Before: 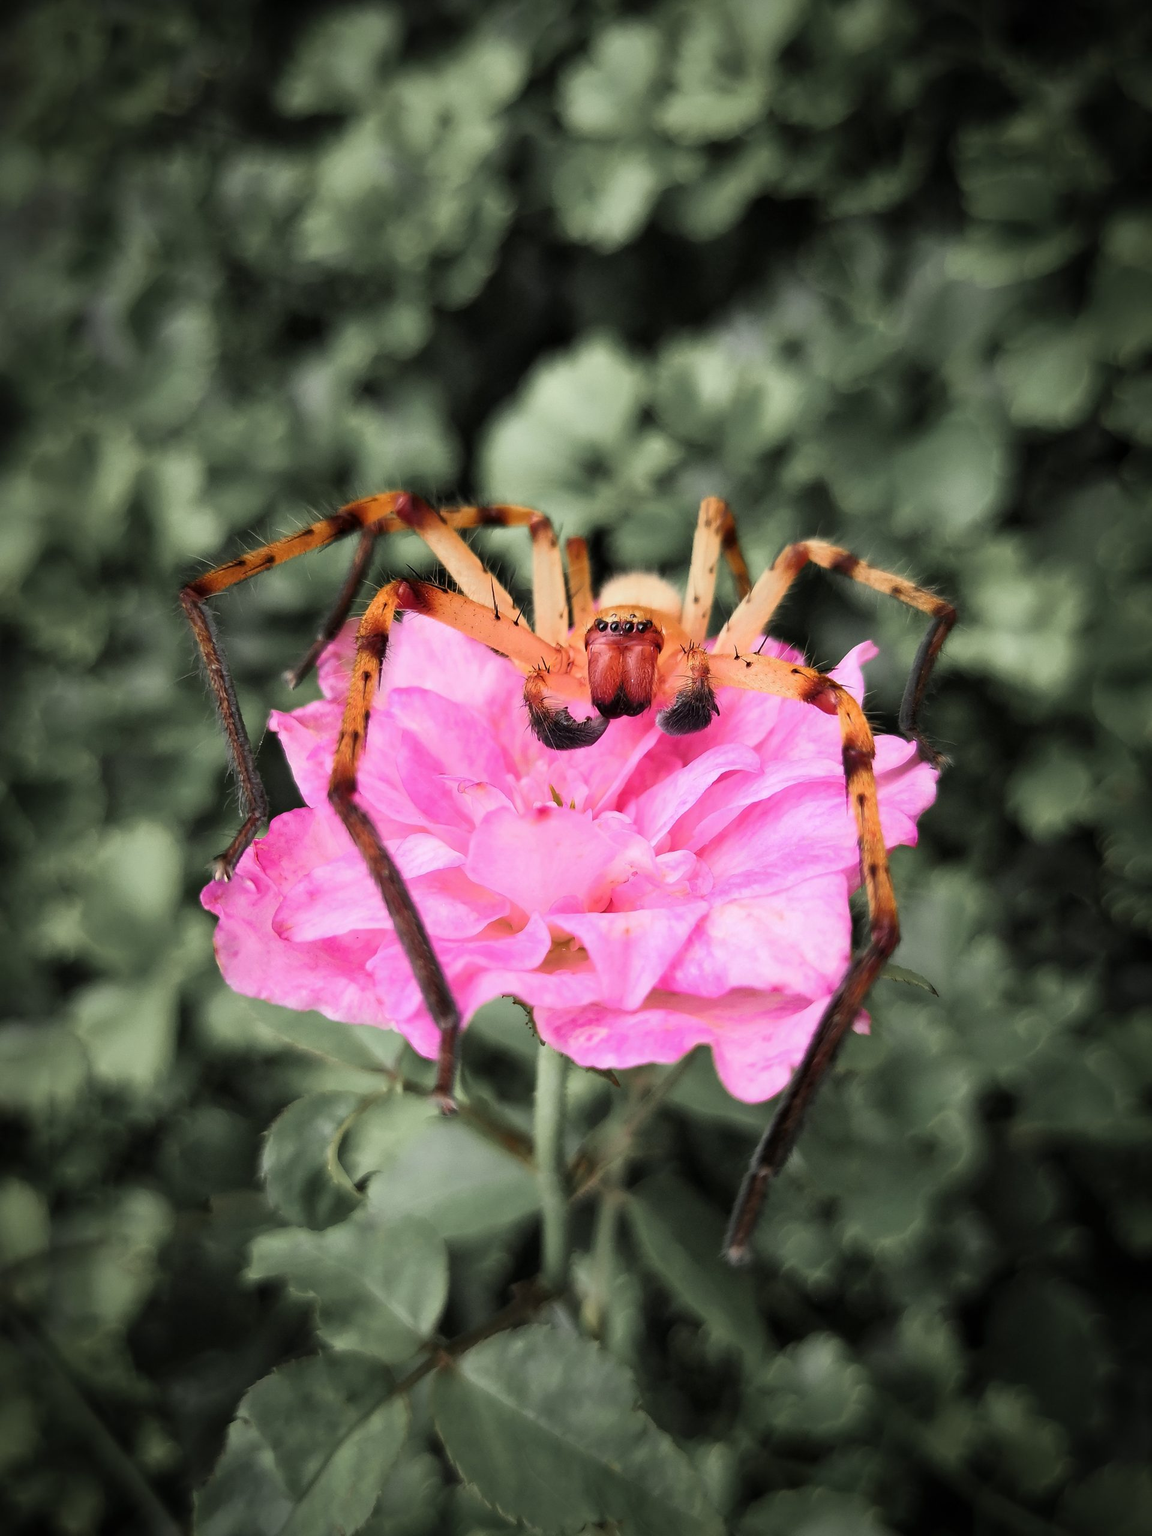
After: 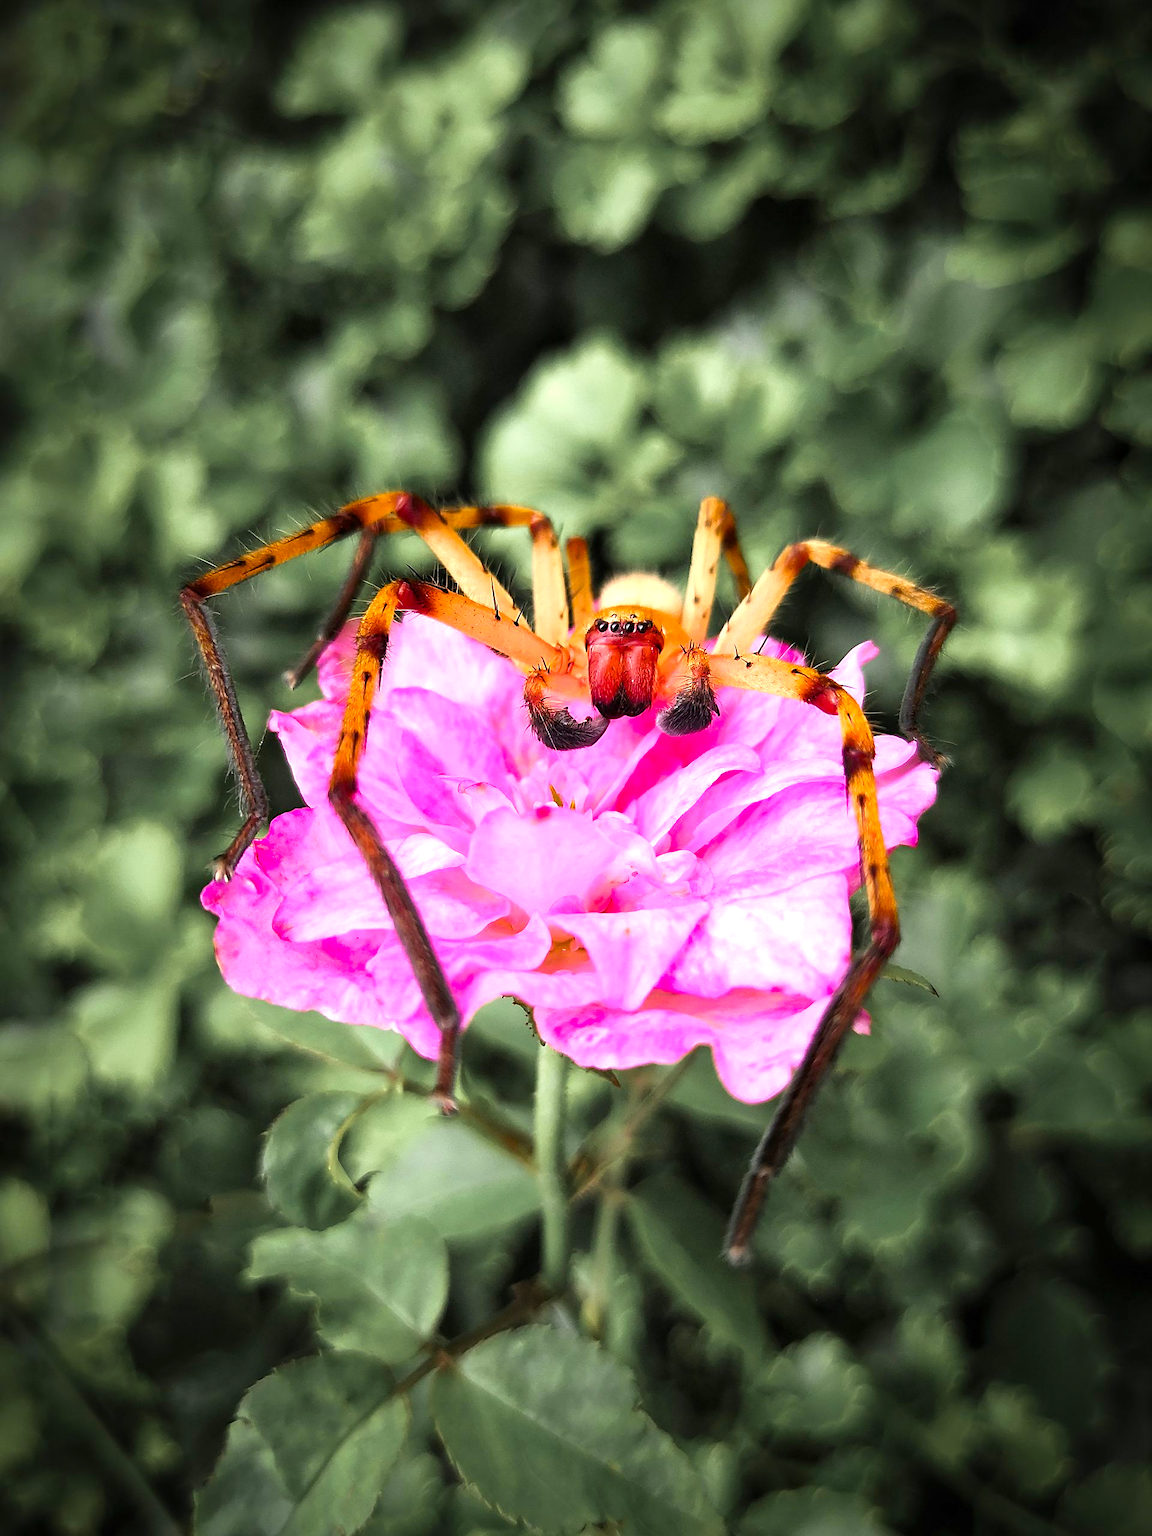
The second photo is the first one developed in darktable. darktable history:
velvia: strength 15.36%
sharpen: amount 0.498
color balance rgb: perceptual saturation grading › global saturation 33.365%, perceptual brilliance grading › global brilliance 18.014%
